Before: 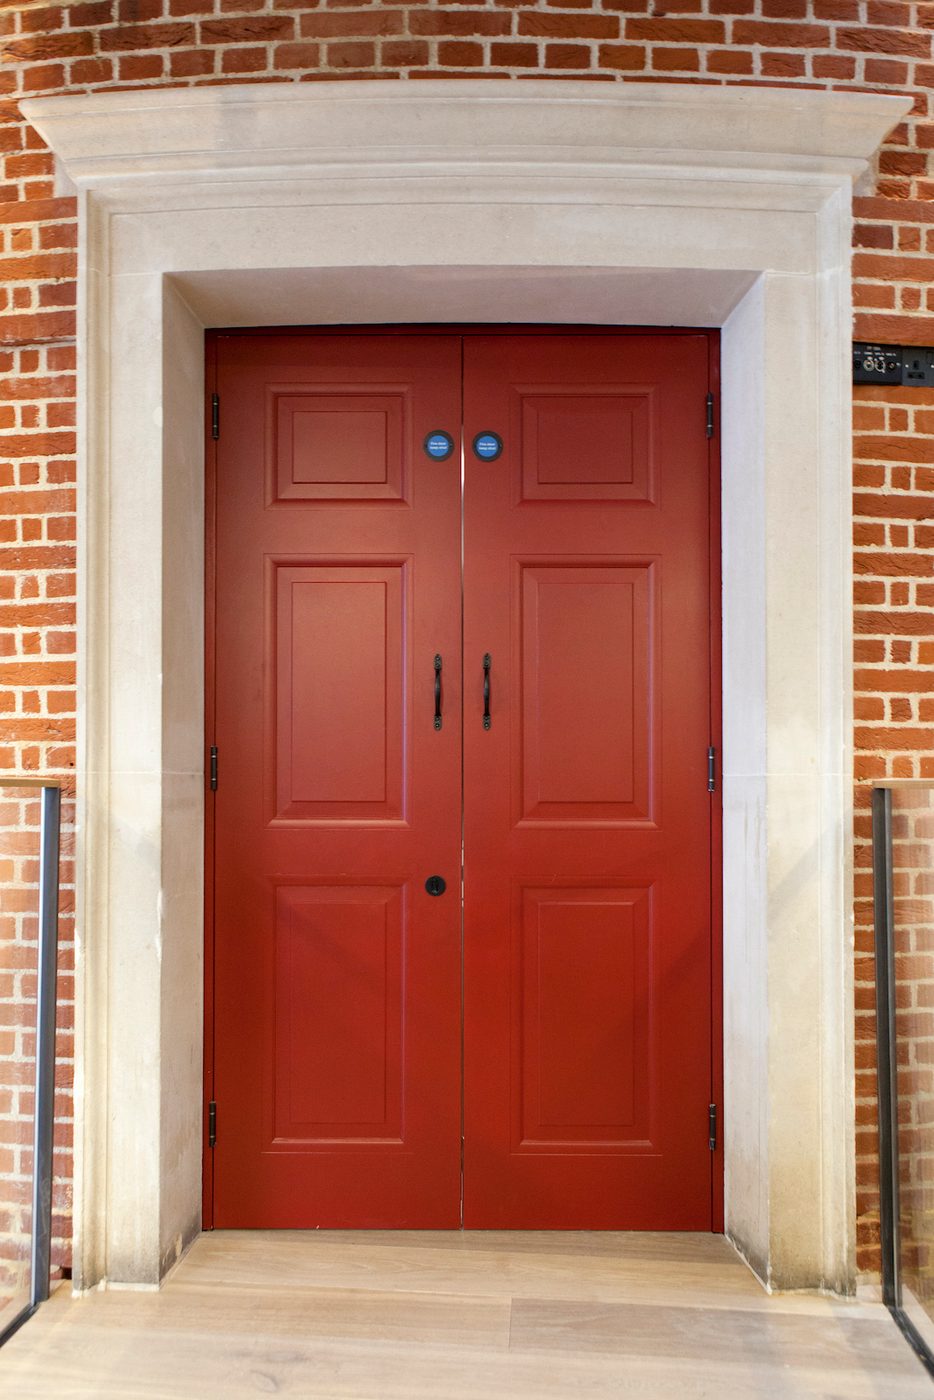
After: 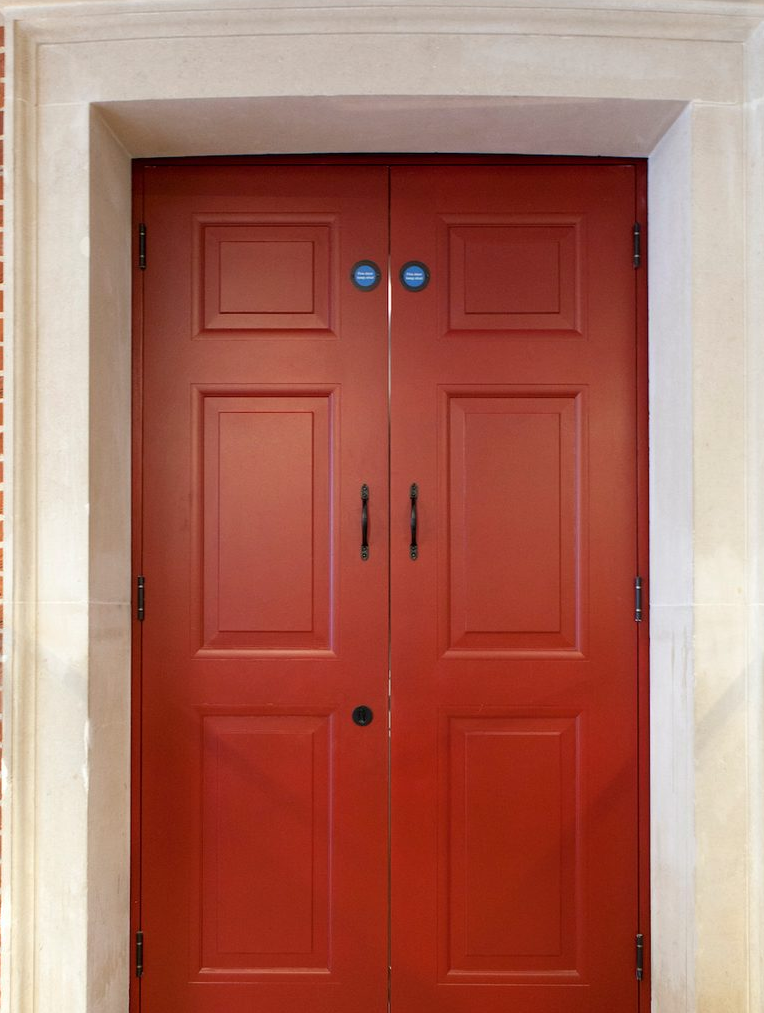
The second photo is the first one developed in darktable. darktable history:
crop: left 7.875%, top 12.193%, right 10.22%, bottom 15.388%
